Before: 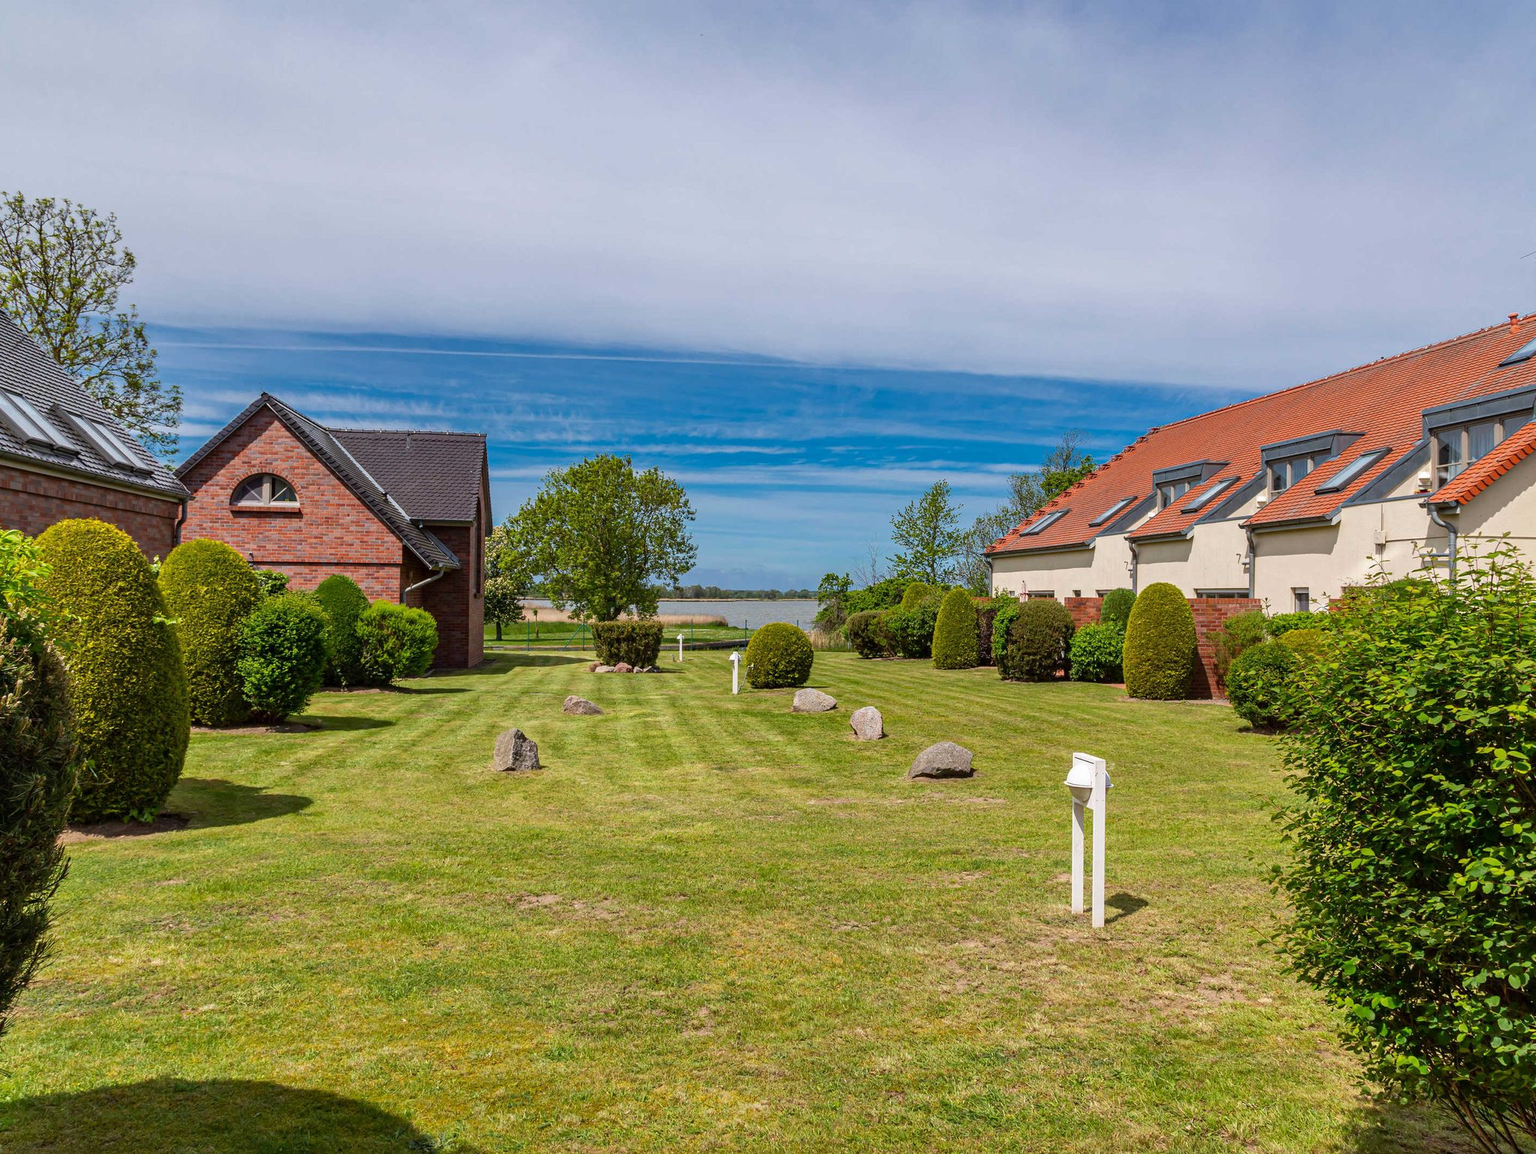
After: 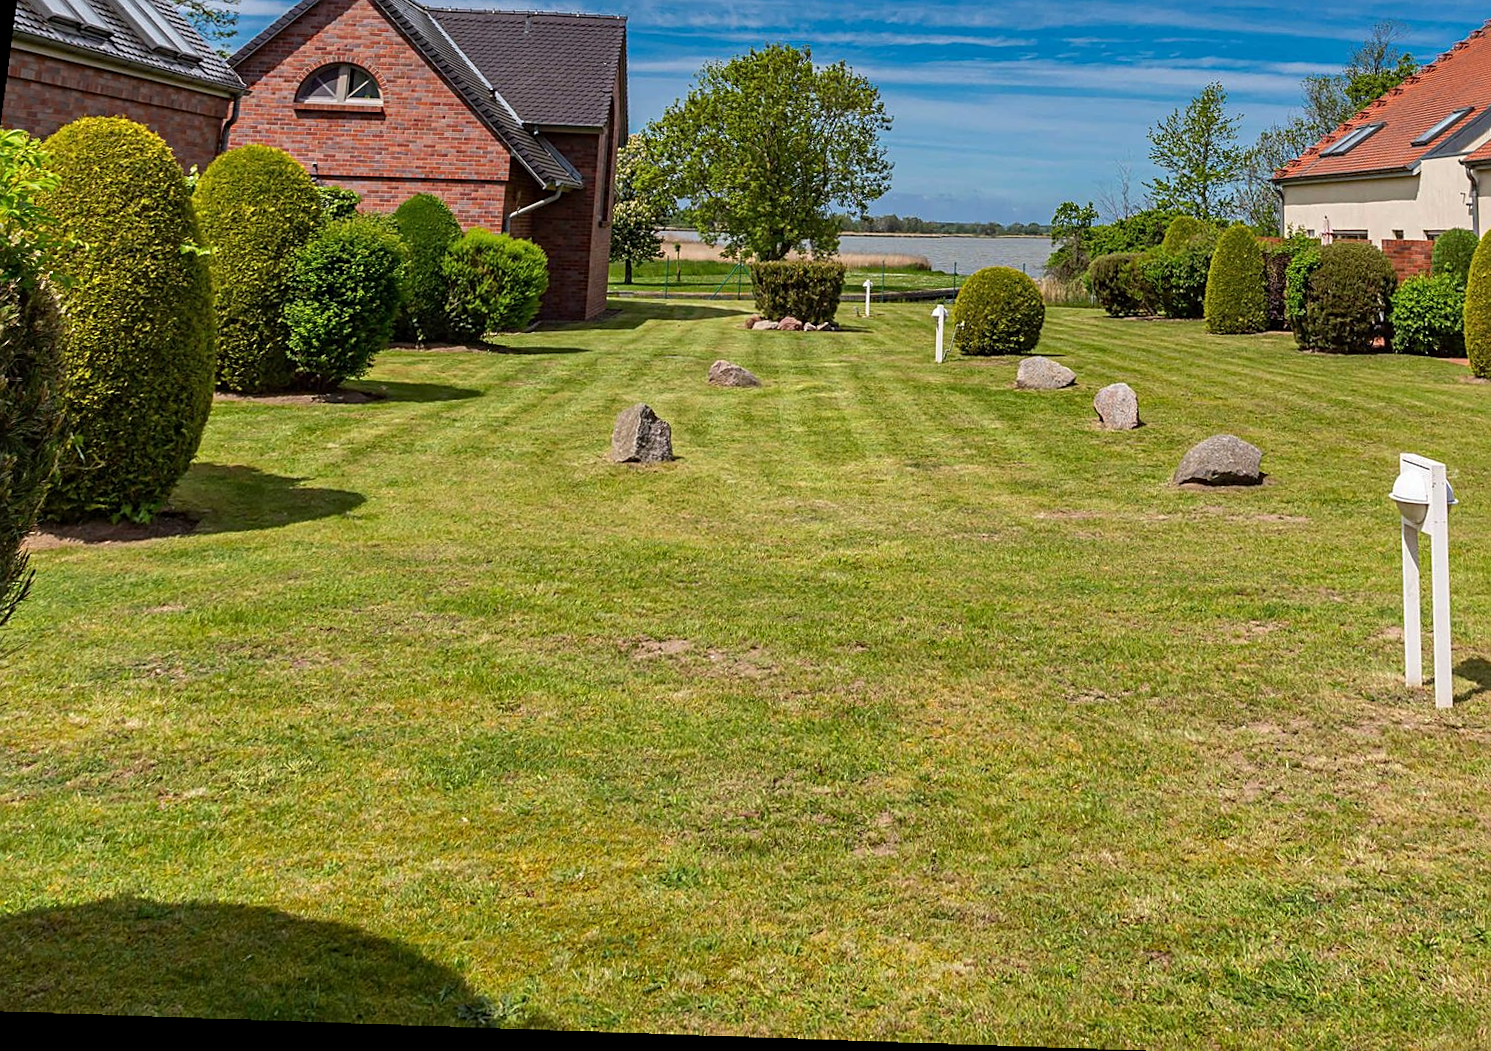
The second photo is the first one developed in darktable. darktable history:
sharpen: on, module defaults
crop and rotate: angle -0.82°, left 3.85%, top 31.828%, right 27.992%
rotate and perspective: rotation 0.128°, lens shift (vertical) -0.181, lens shift (horizontal) -0.044, shear 0.001, automatic cropping off
